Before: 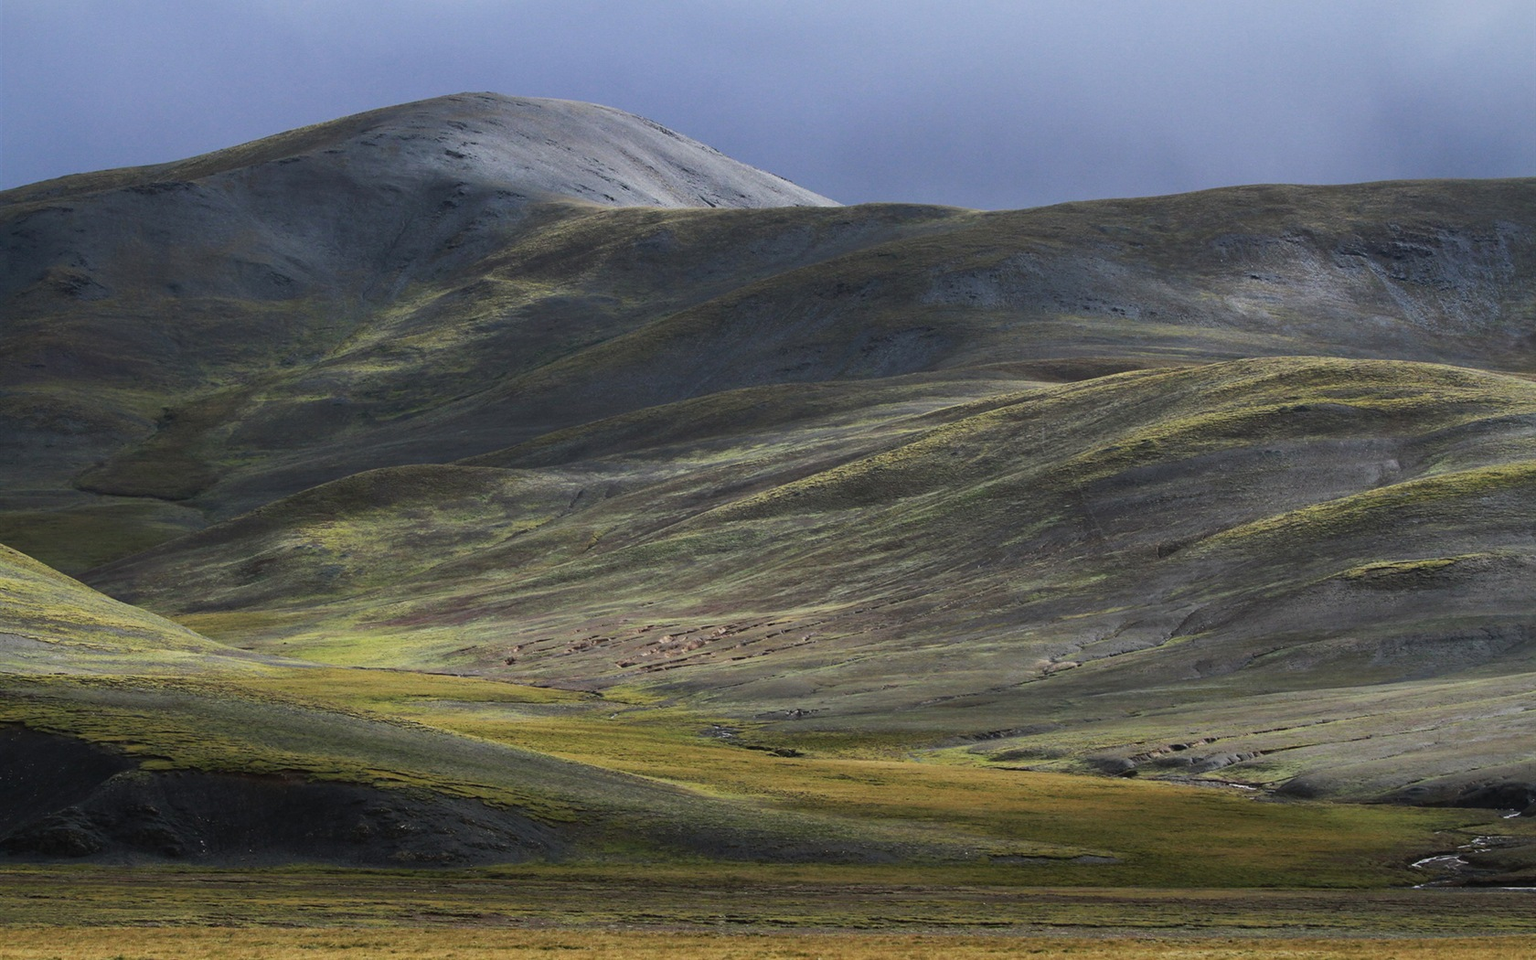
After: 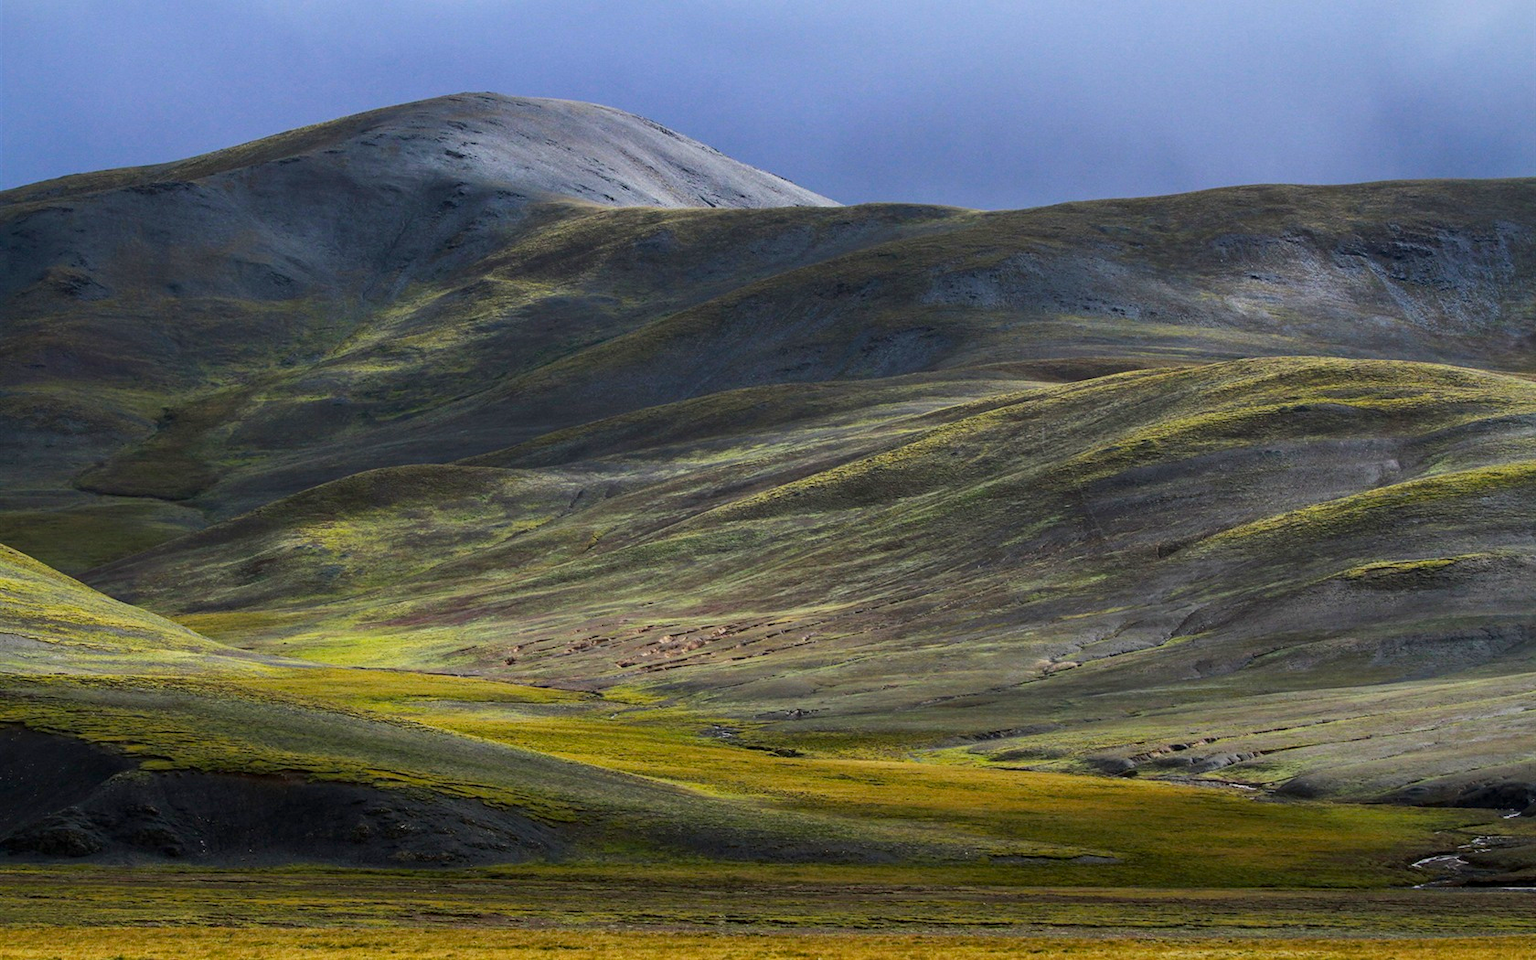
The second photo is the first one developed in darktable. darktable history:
color balance rgb: linear chroma grading › global chroma 14.868%, perceptual saturation grading › global saturation 0.682%, global vibrance 39.239%
local contrast: on, module defaults
